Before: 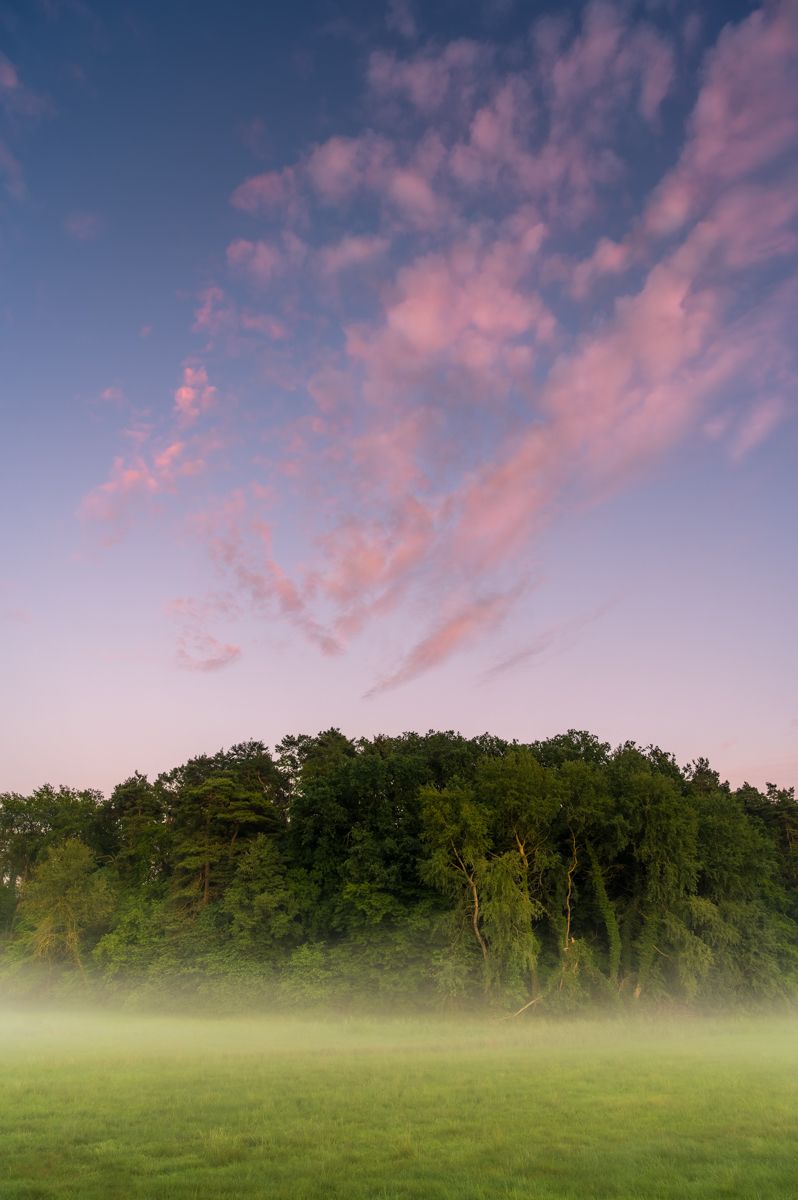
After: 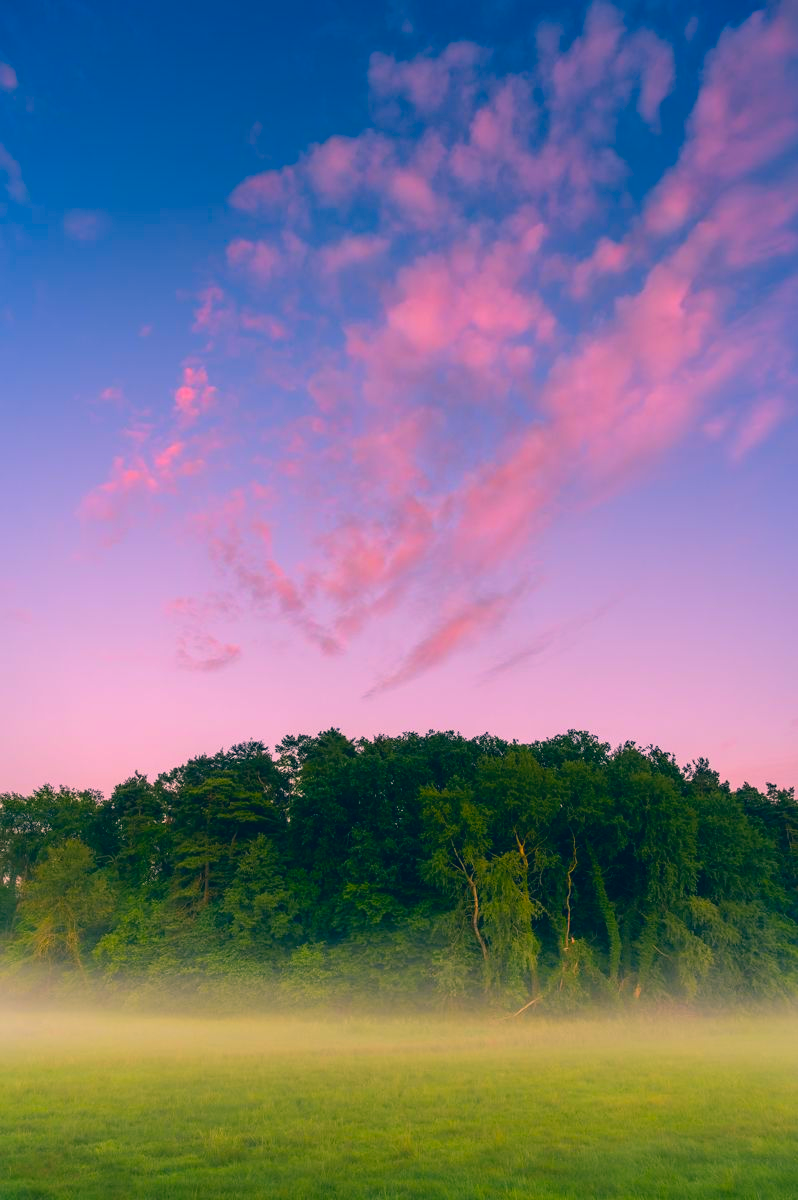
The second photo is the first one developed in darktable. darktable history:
color correction: highlights a* 17.03, highlights b* 0.205, shadows a* -15.38, shadows b* -14.56, saturation 1.5
shadows and highlights: shadows 10, white point adjustment 1, highlights -40
